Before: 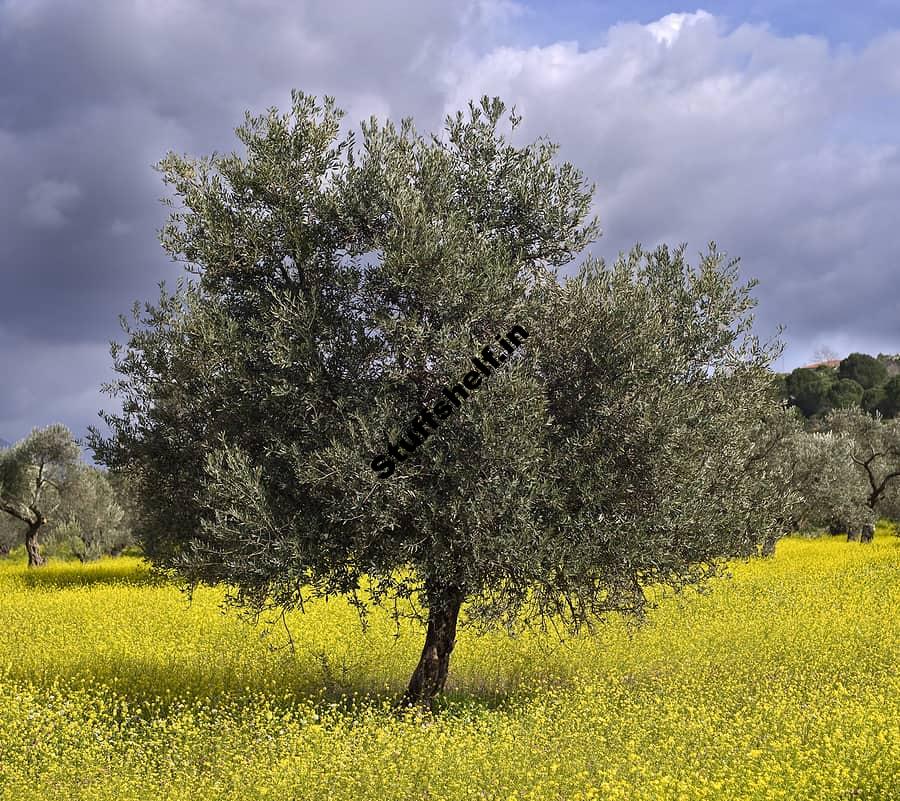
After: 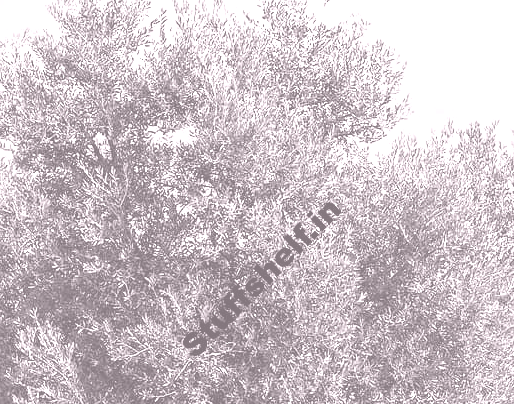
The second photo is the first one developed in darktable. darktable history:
exposure: exposure 0.081 EV, compensate highlight preservation false
colorize: hue 25.2°, saturation 83%, source mix 82%, lightness 79%, version 1
white balance: red 1.029, blue 0.92
crop: left 20.932%, top 15.471%, right 21.848%, bottom 34.081%
